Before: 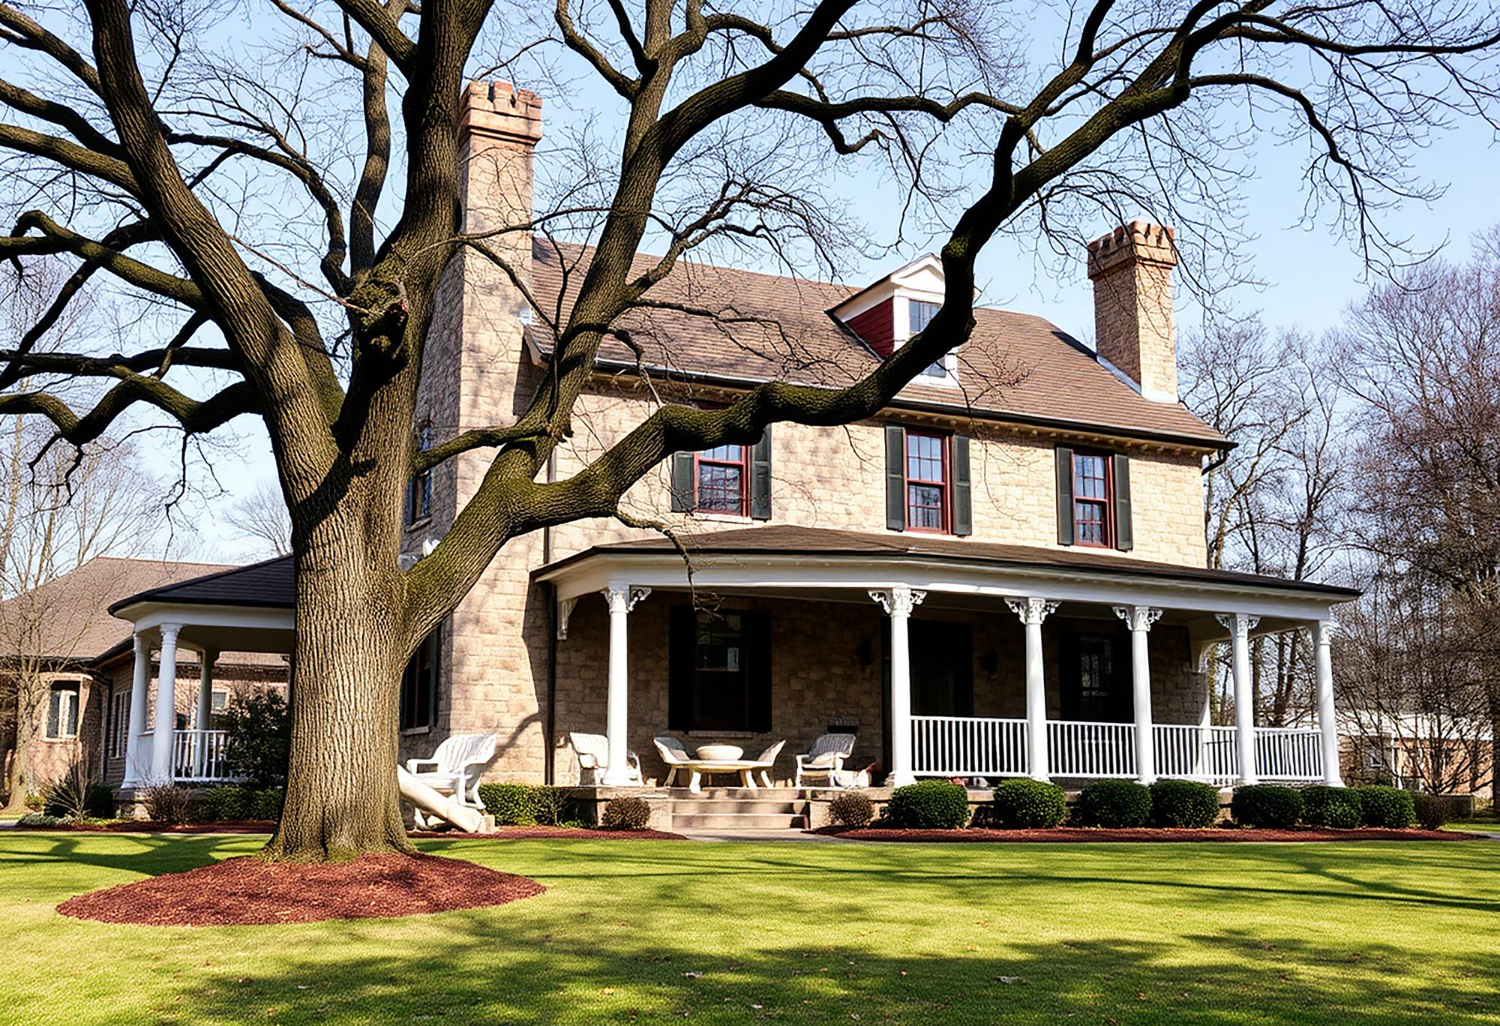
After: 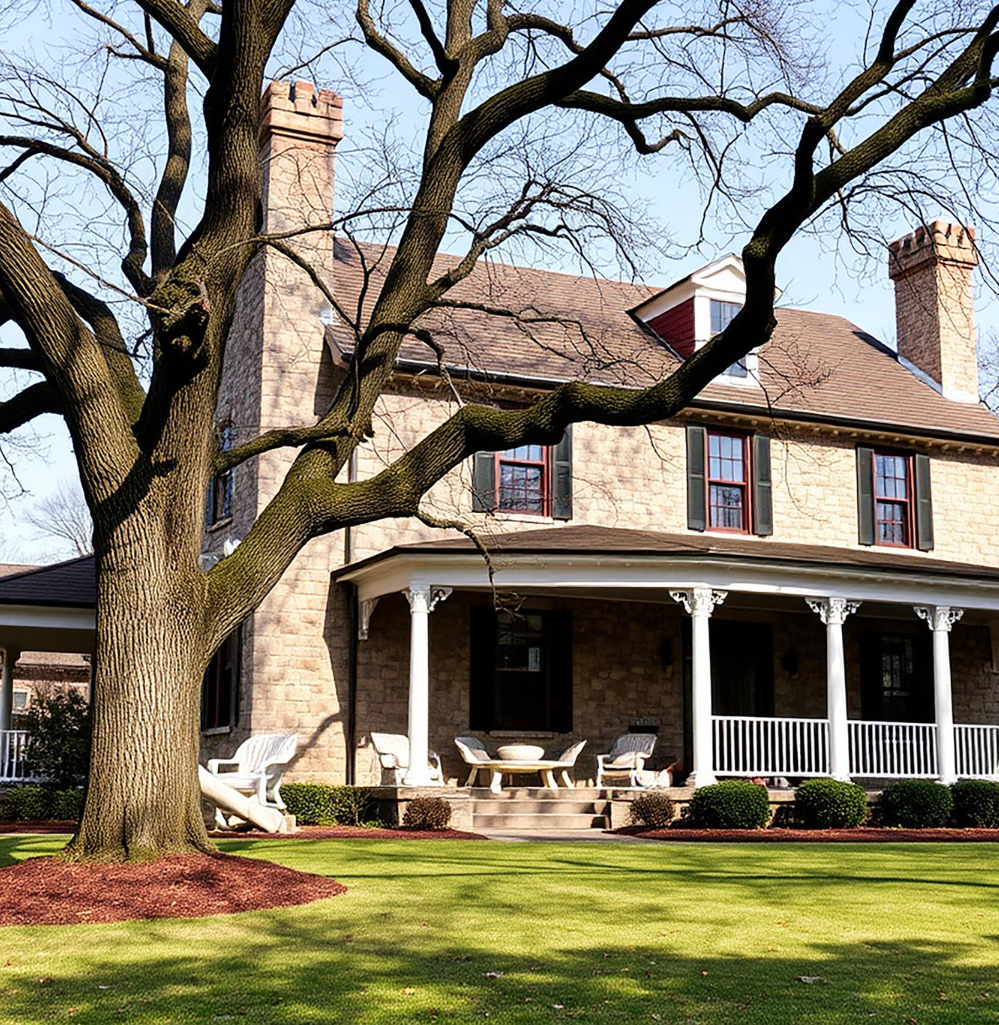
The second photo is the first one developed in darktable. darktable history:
crop and rotate: left 13.352%, right 20.009%
shadows and highlights: highlights 69.92, soften with gaussian
